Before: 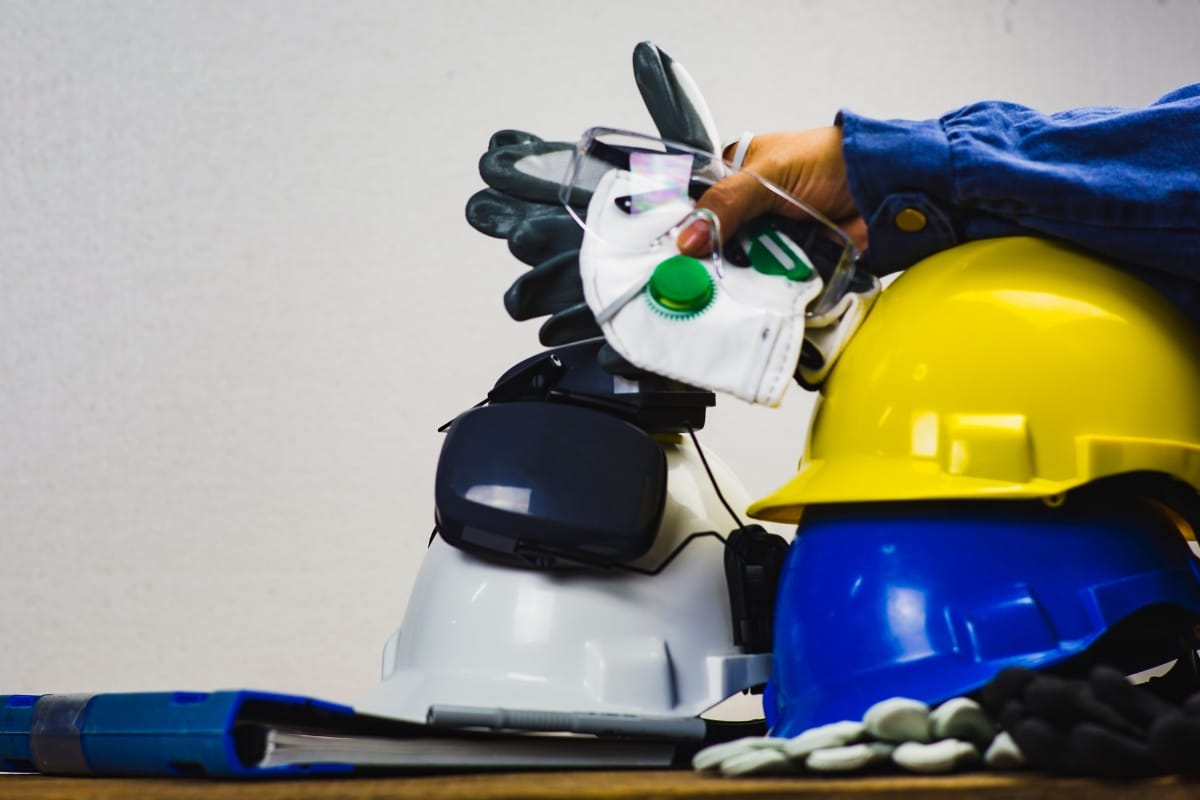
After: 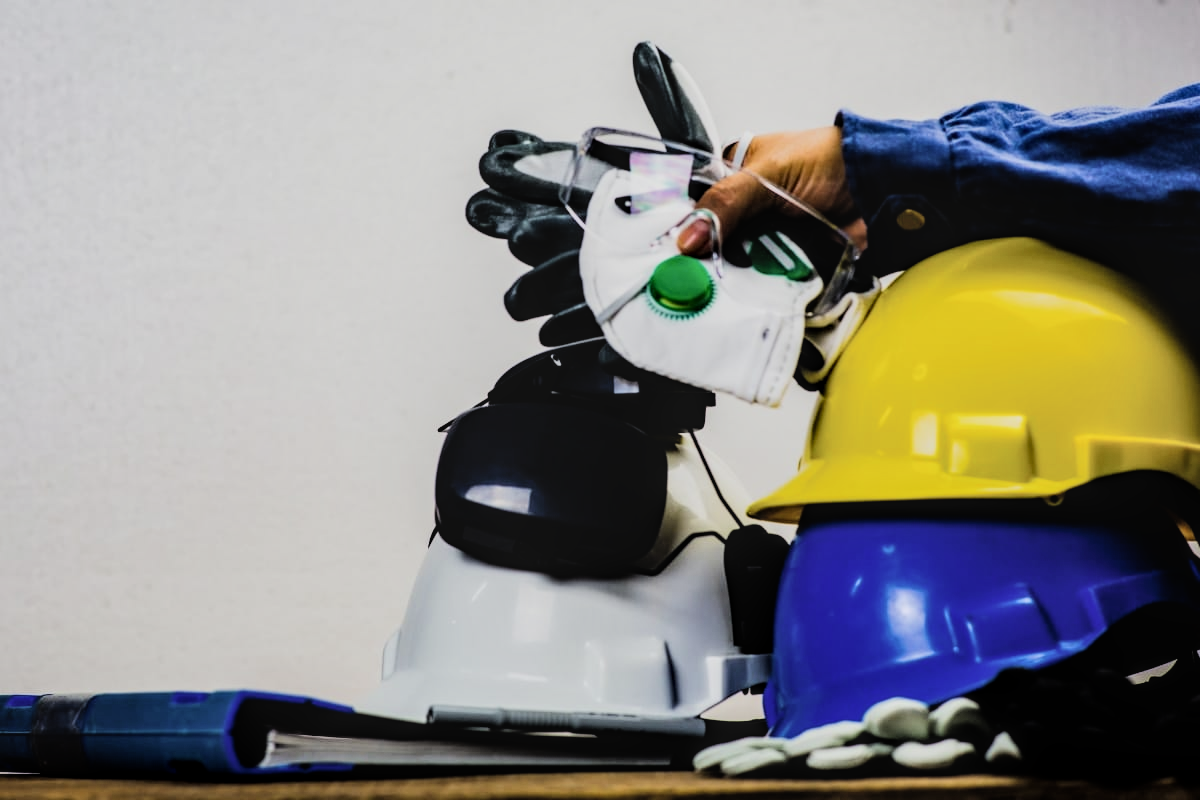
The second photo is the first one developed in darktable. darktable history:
contrast brightness saturation: saturation -0.094
local contrast: on, module defaults
filmic rgb: black relative exposure -5.14 EV, white relative exposure 3.96 EV, hardness 2.91, contrast 1.484
